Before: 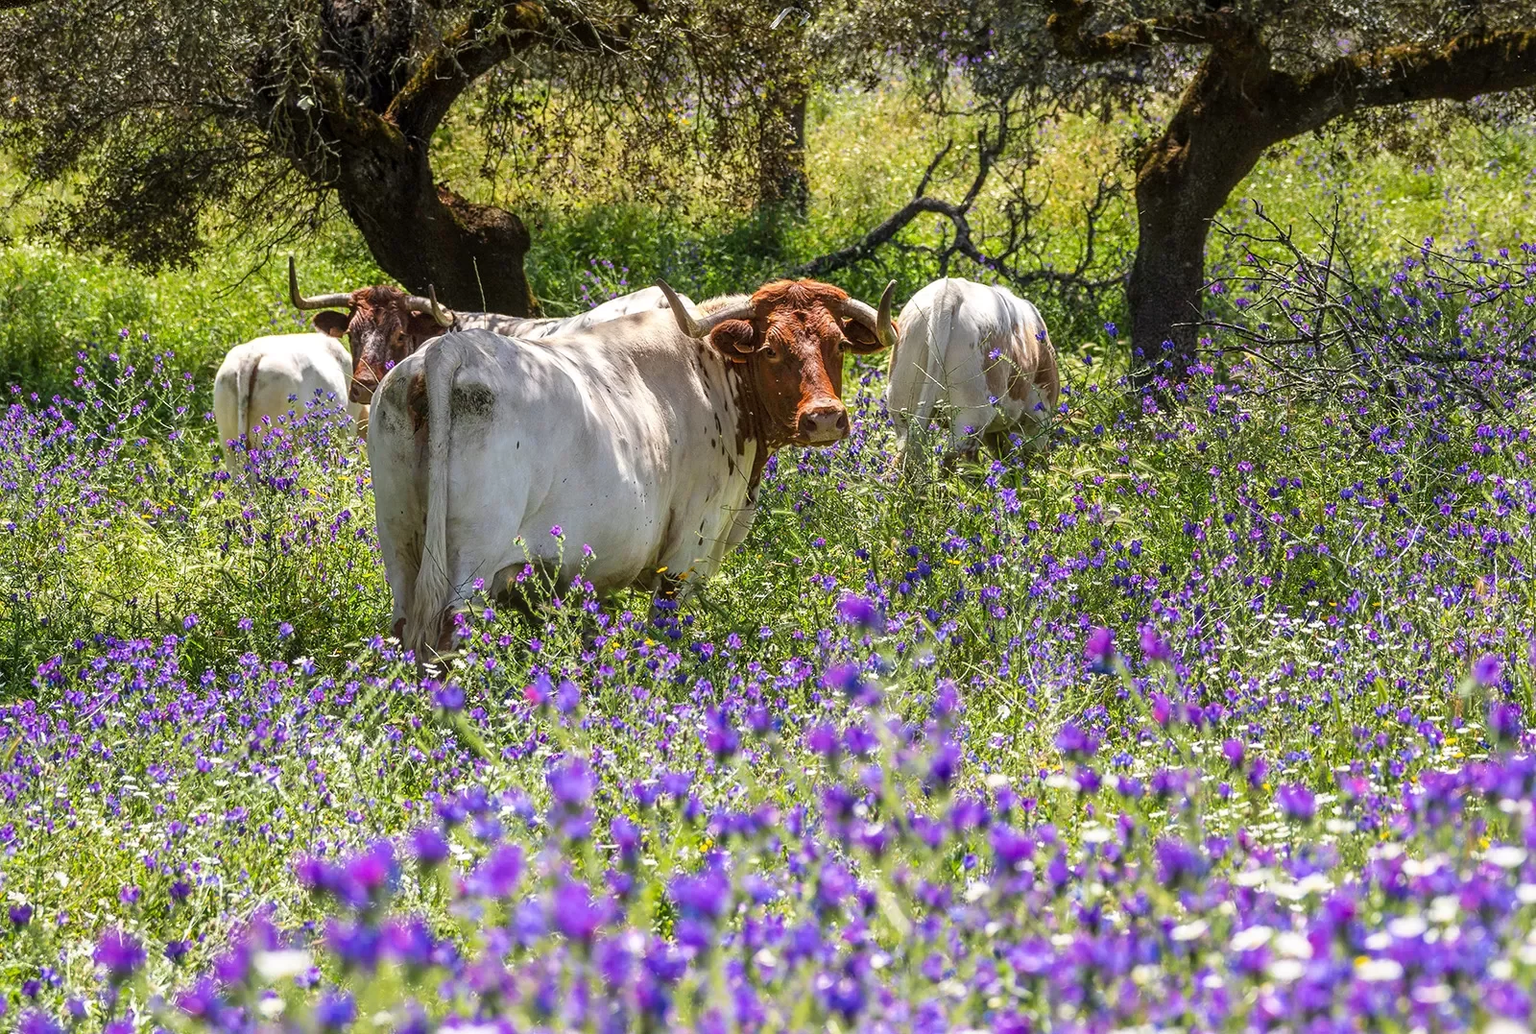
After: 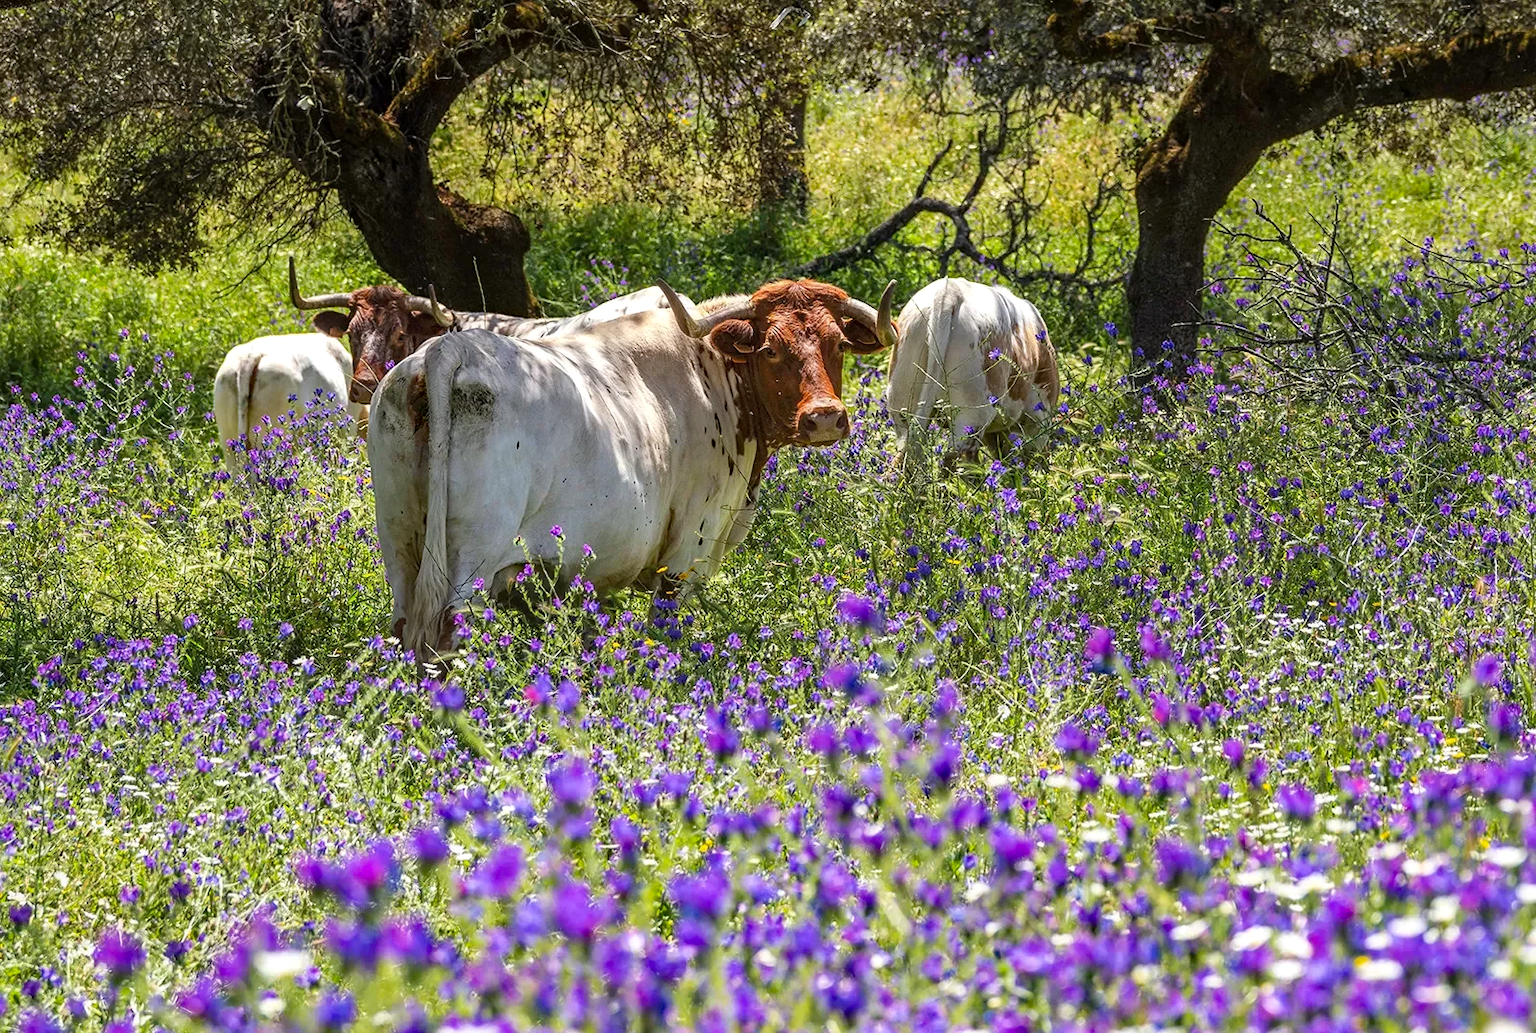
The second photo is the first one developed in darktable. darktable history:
haze removal: strength 0.297, distance 0.254, compatibility mode true, adaptive false
